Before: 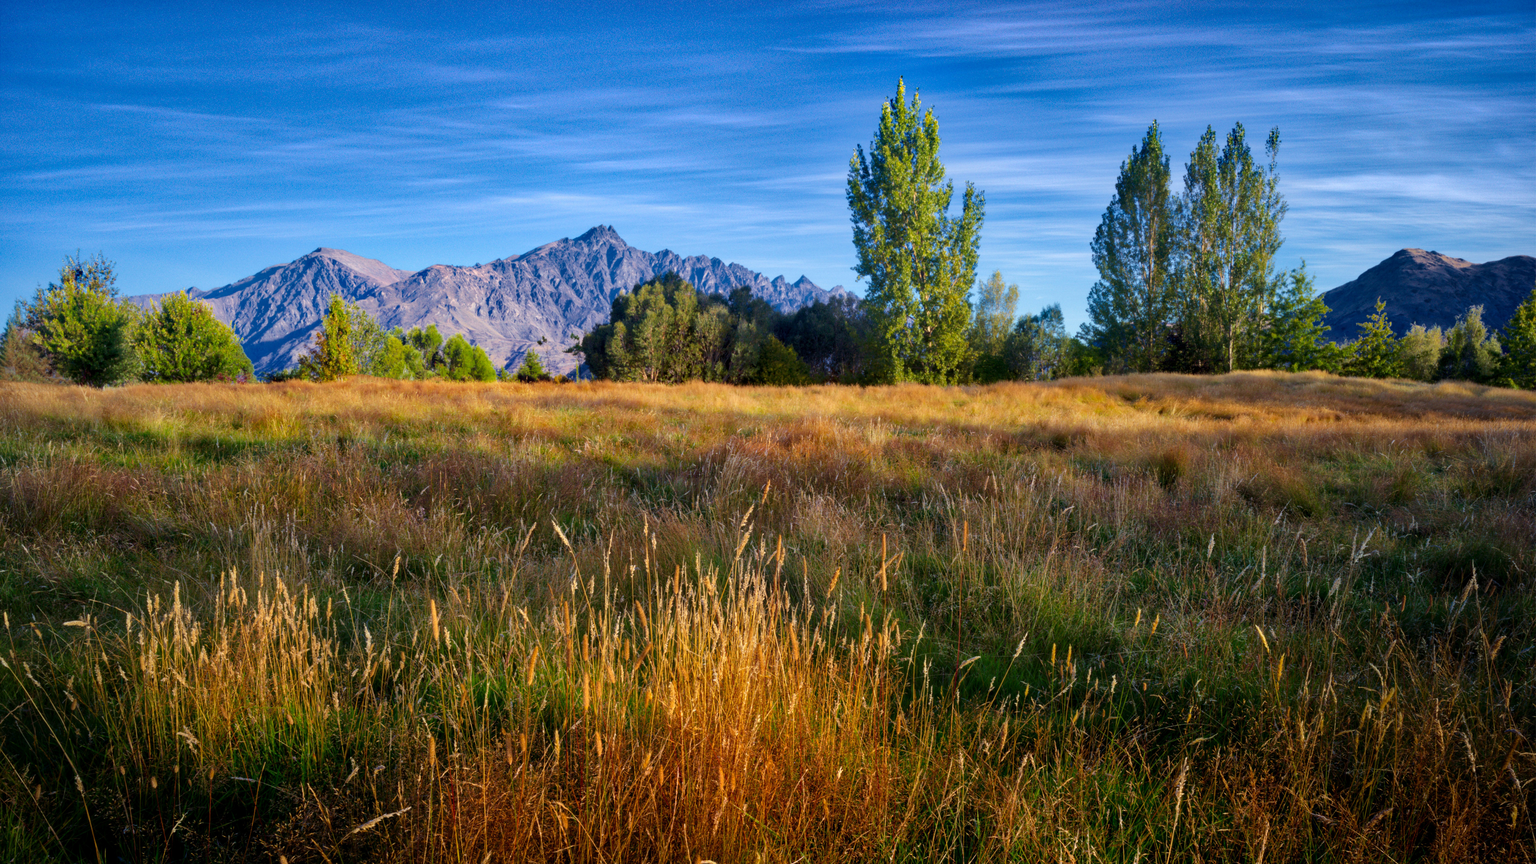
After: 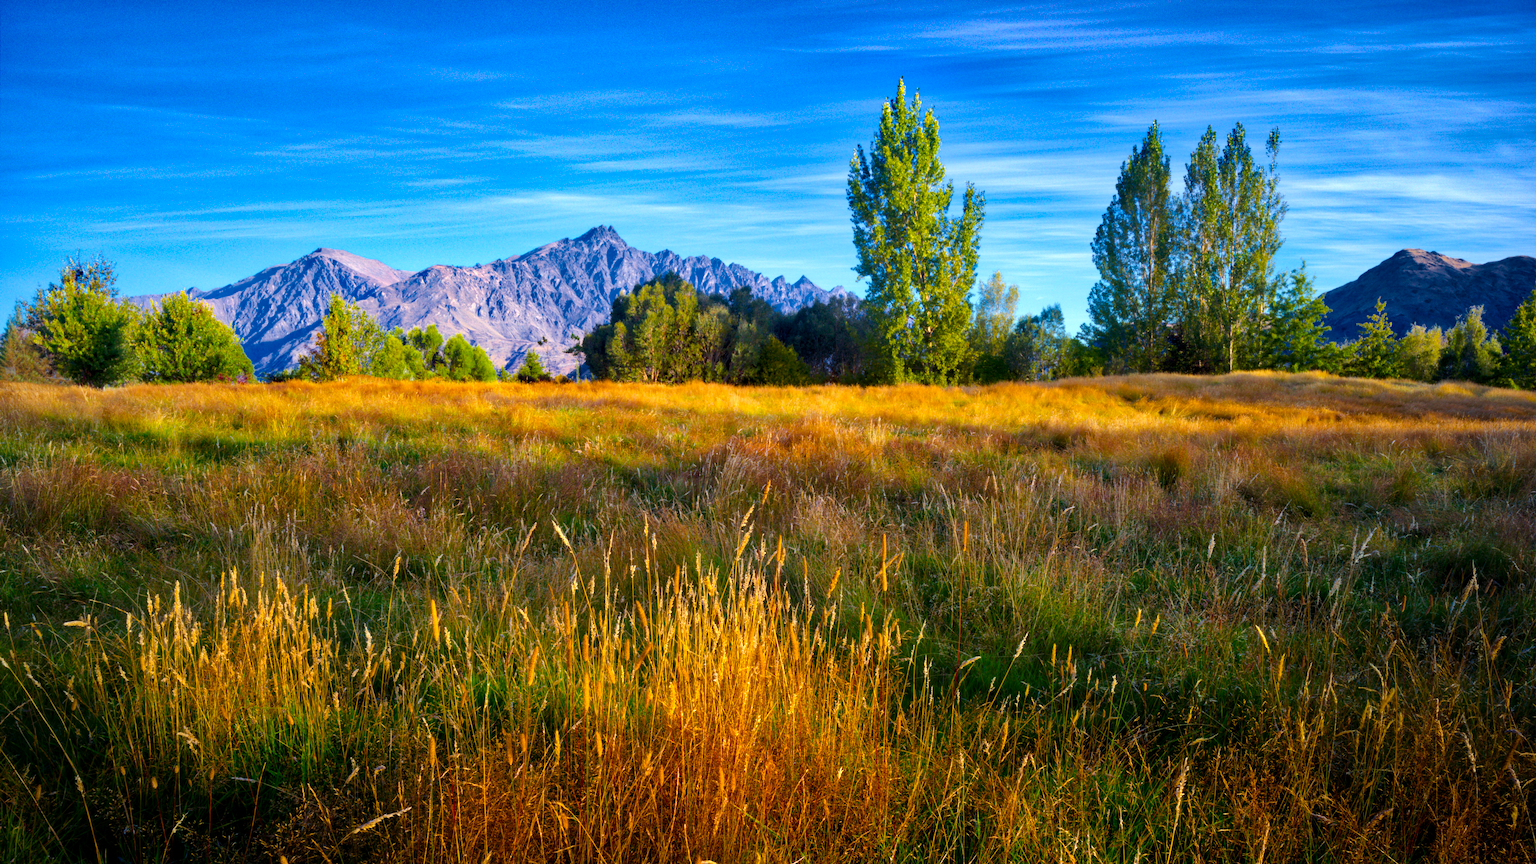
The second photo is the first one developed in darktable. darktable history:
color balance rgb: shadows lift › chroma 0.846%, shadows lift › hue 111.16°, perceptual saturation grading › global saturation 29.413%, perceptual brilliance grading › global brilliance 12.429%
